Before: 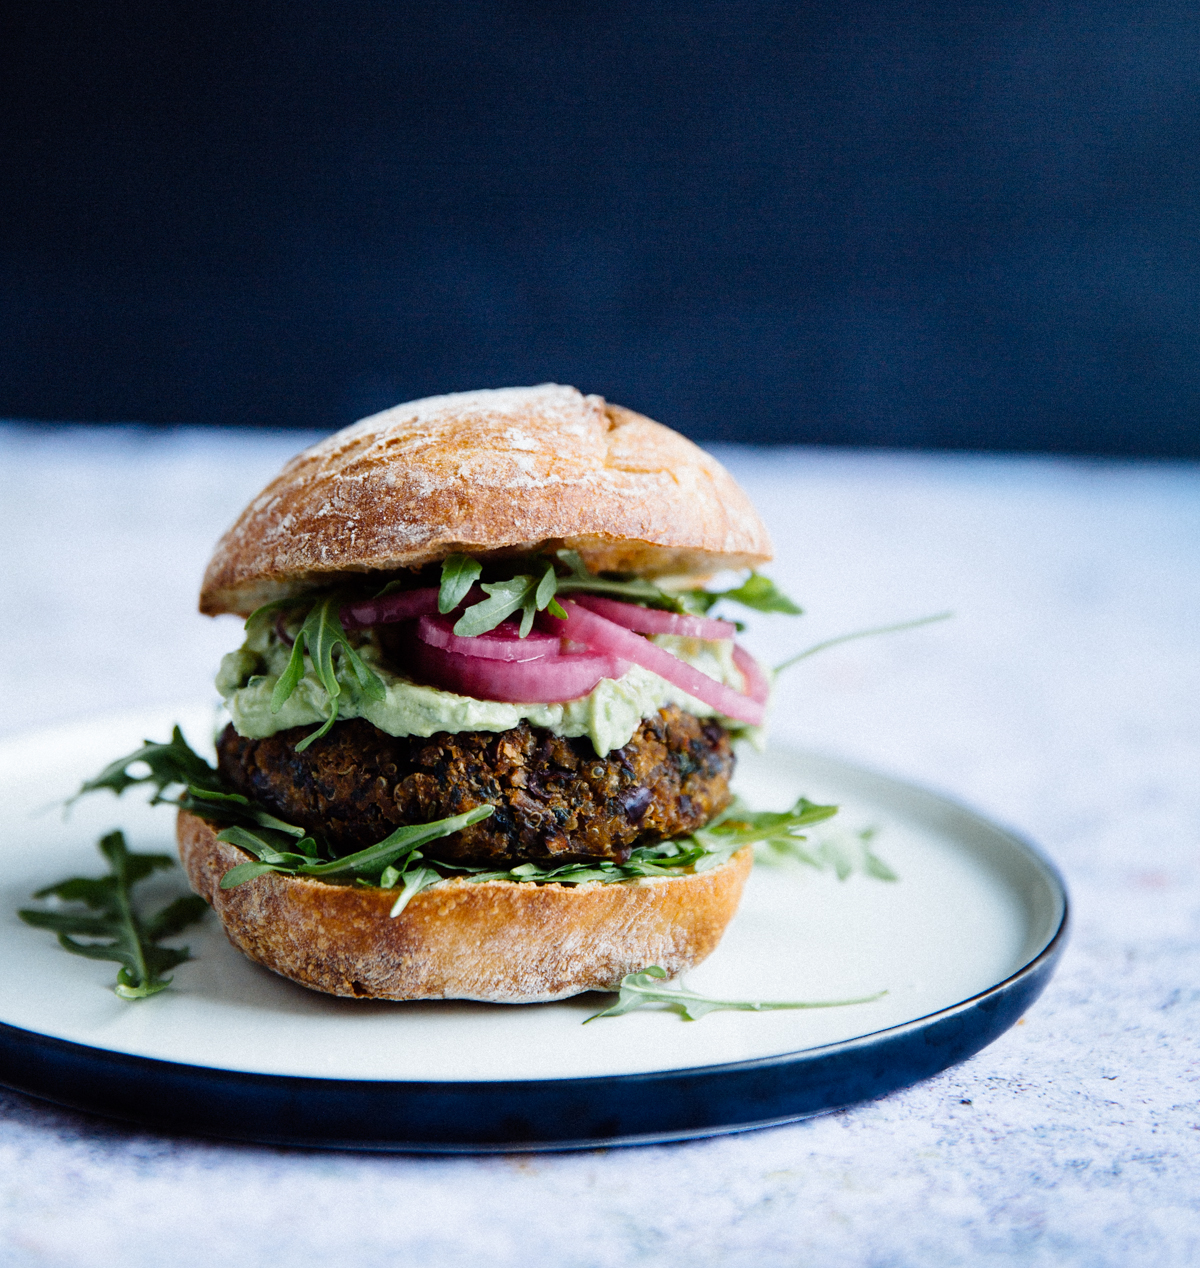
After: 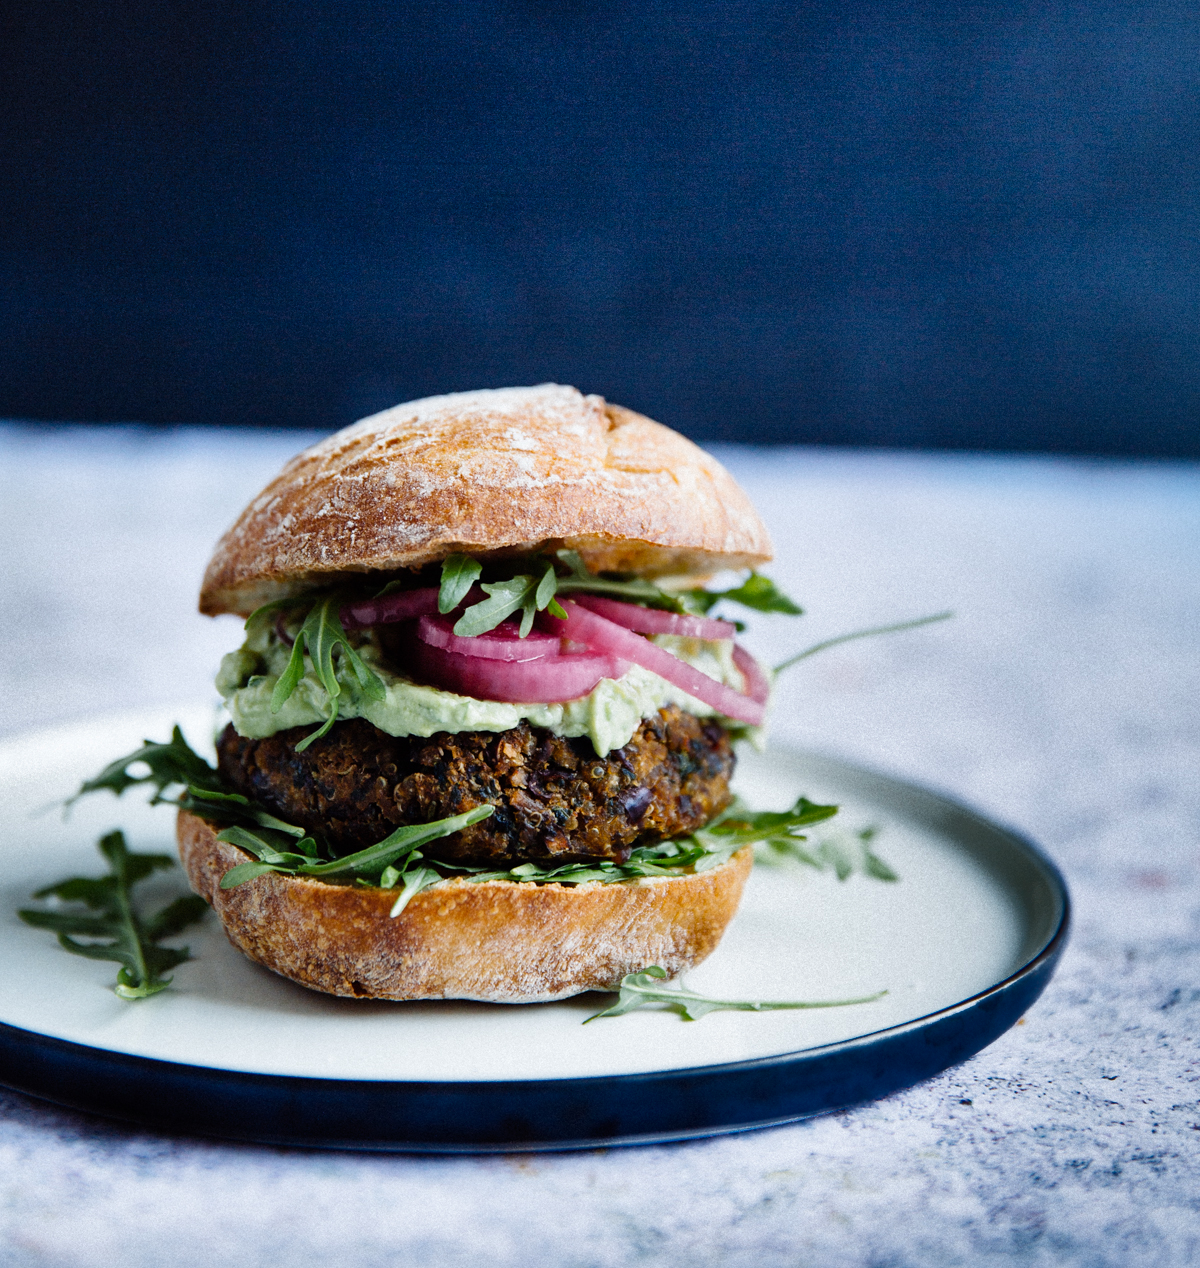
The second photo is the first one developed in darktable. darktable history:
shadows and highlights: white point adjustment 0.129, highlights -69.02, soften with gaussian
